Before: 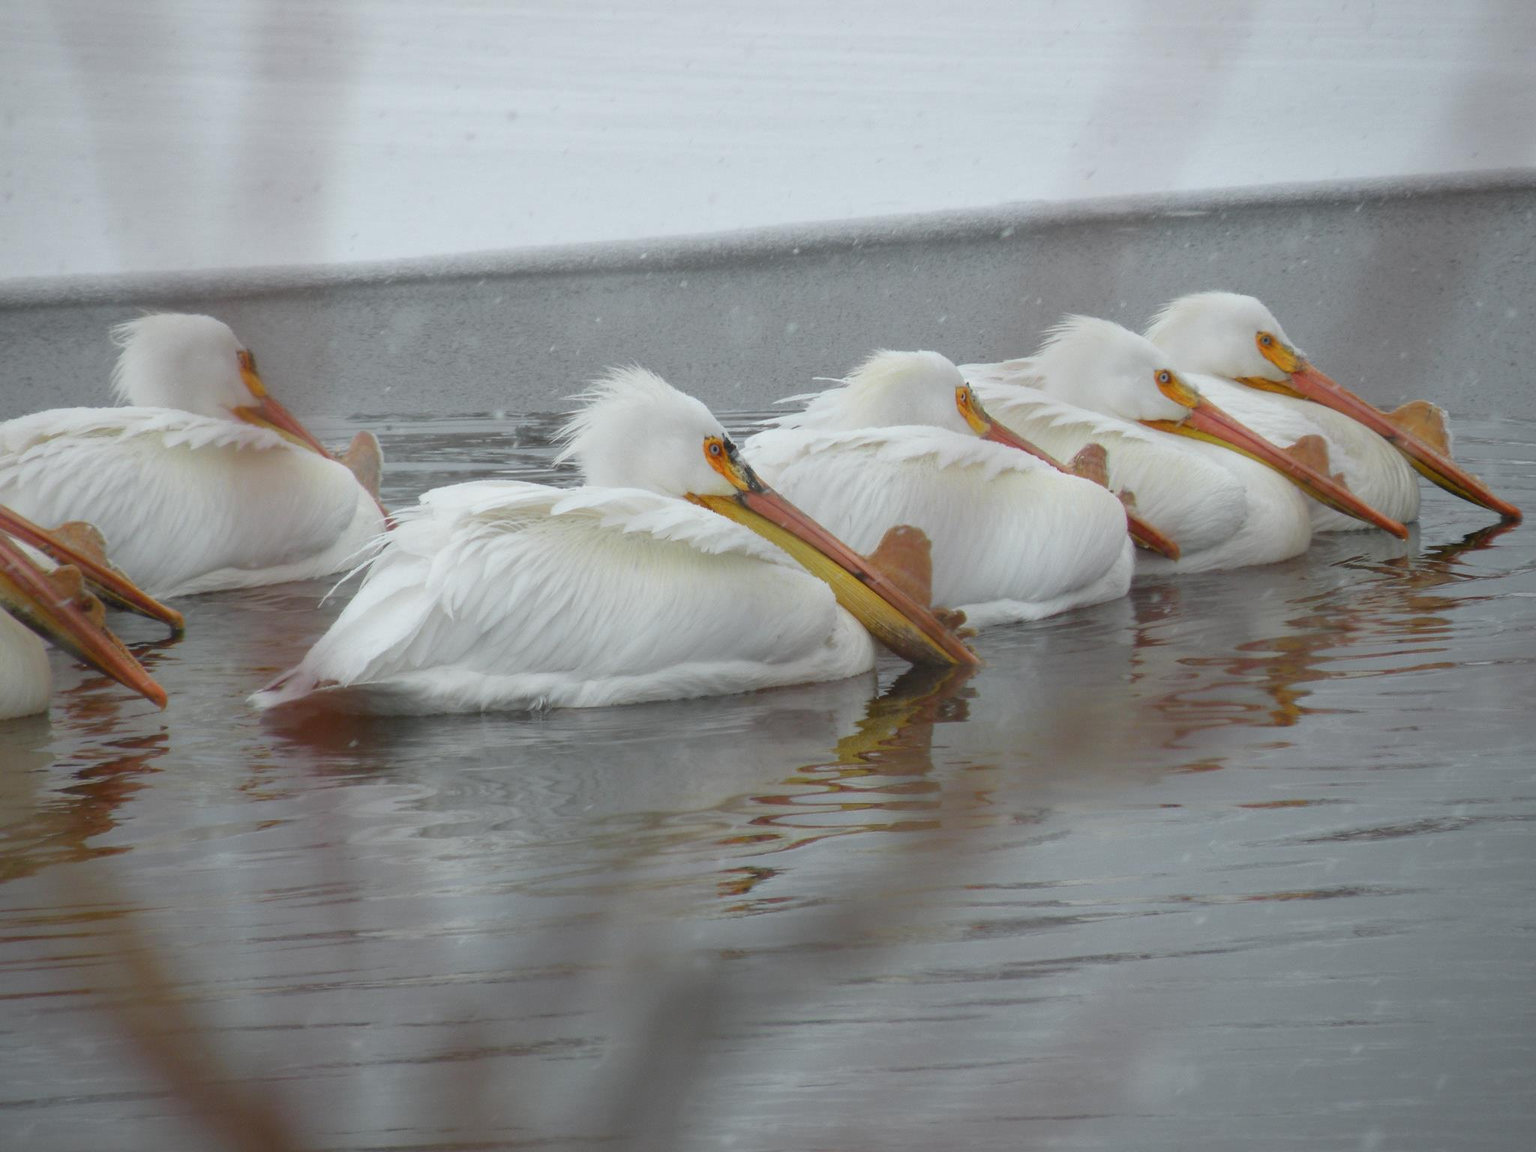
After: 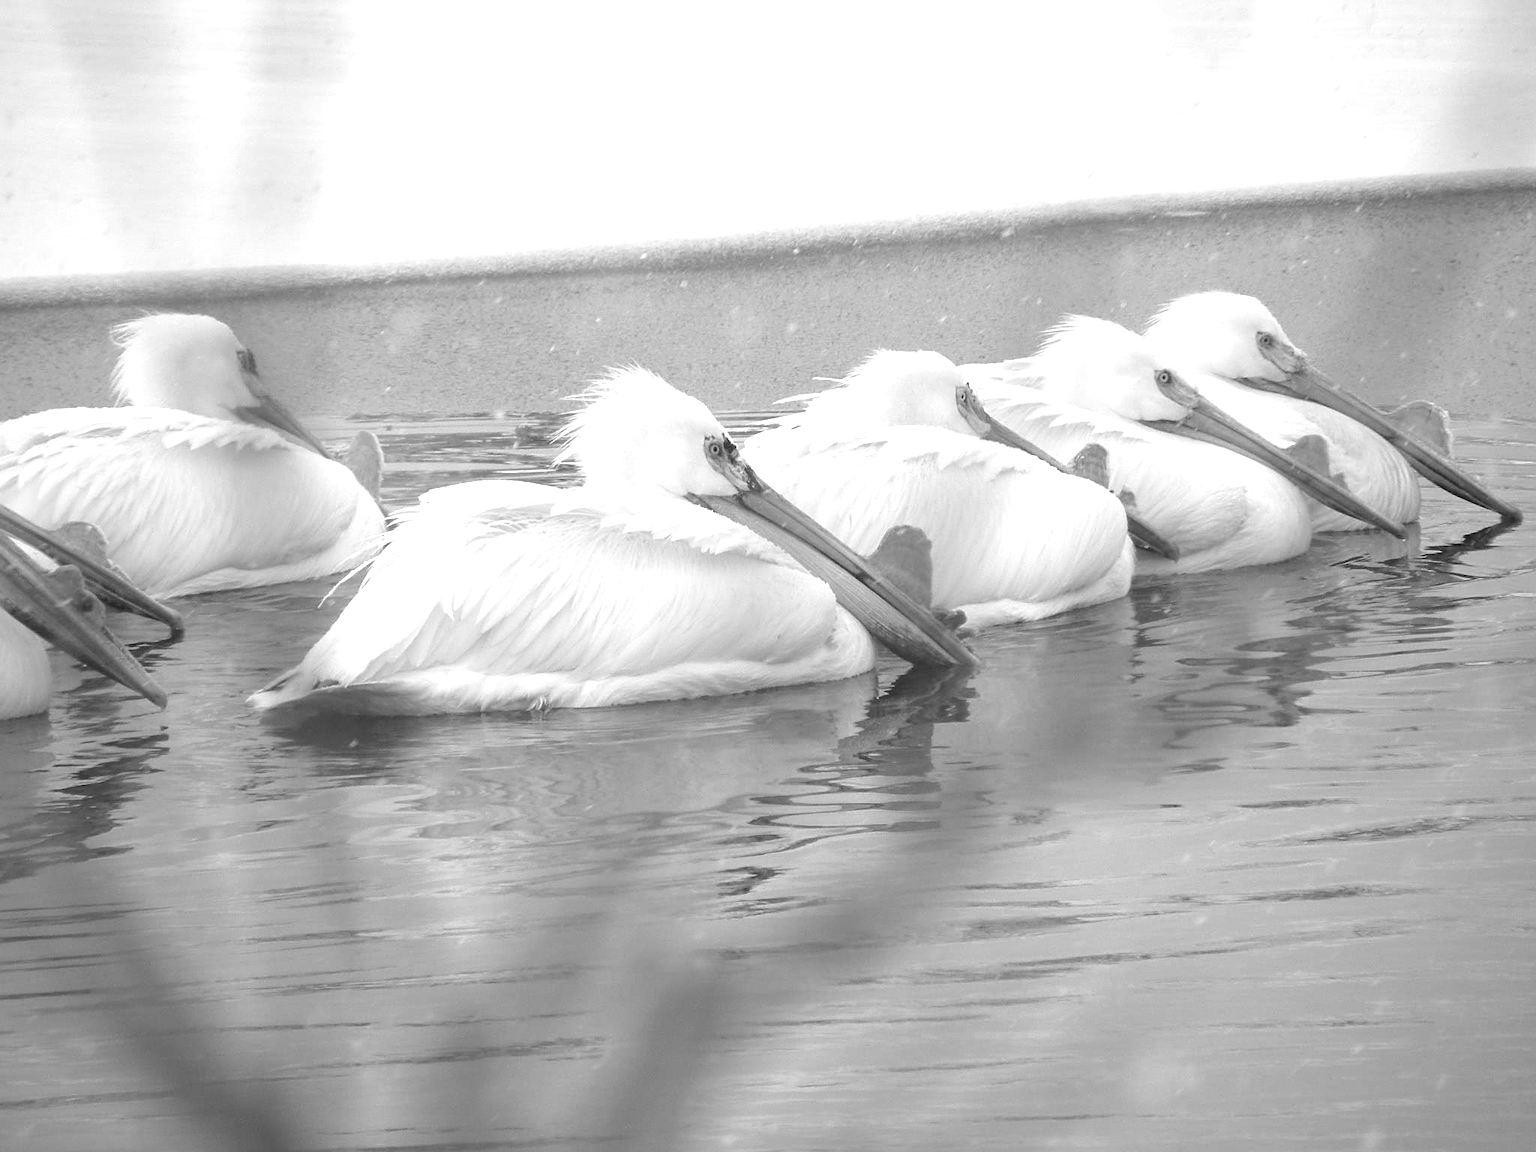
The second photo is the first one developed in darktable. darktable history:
monochrome: on, module defaults
exposure: black level correction 0, exposure 1 EV, compensate exposure bias true, compensate highlight preservation false
sharpen: on, module defaults
